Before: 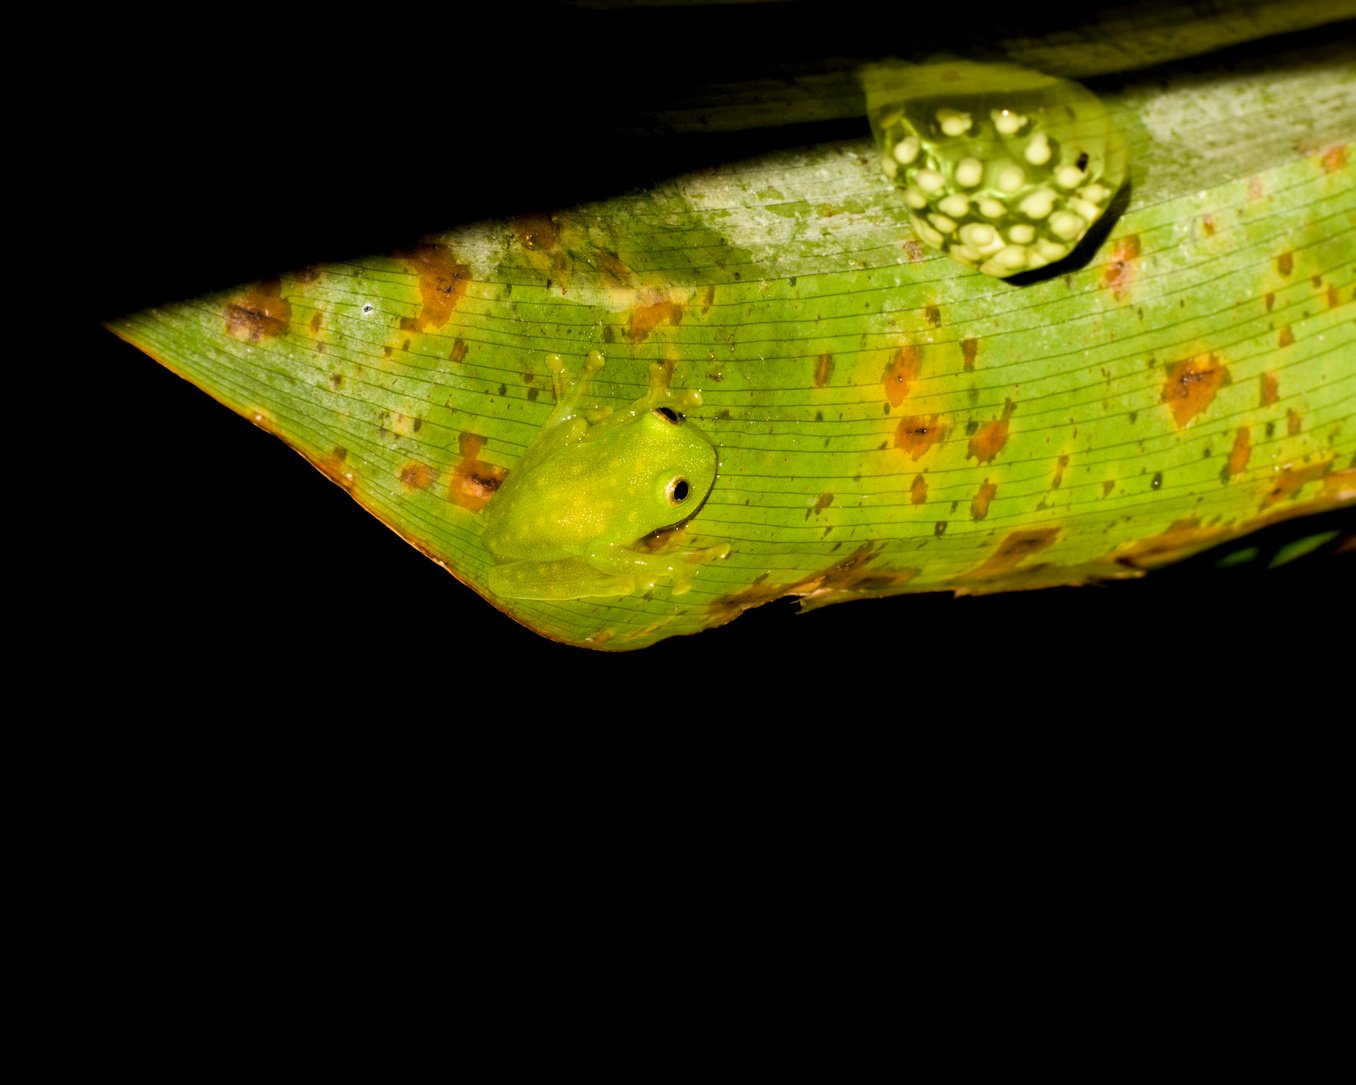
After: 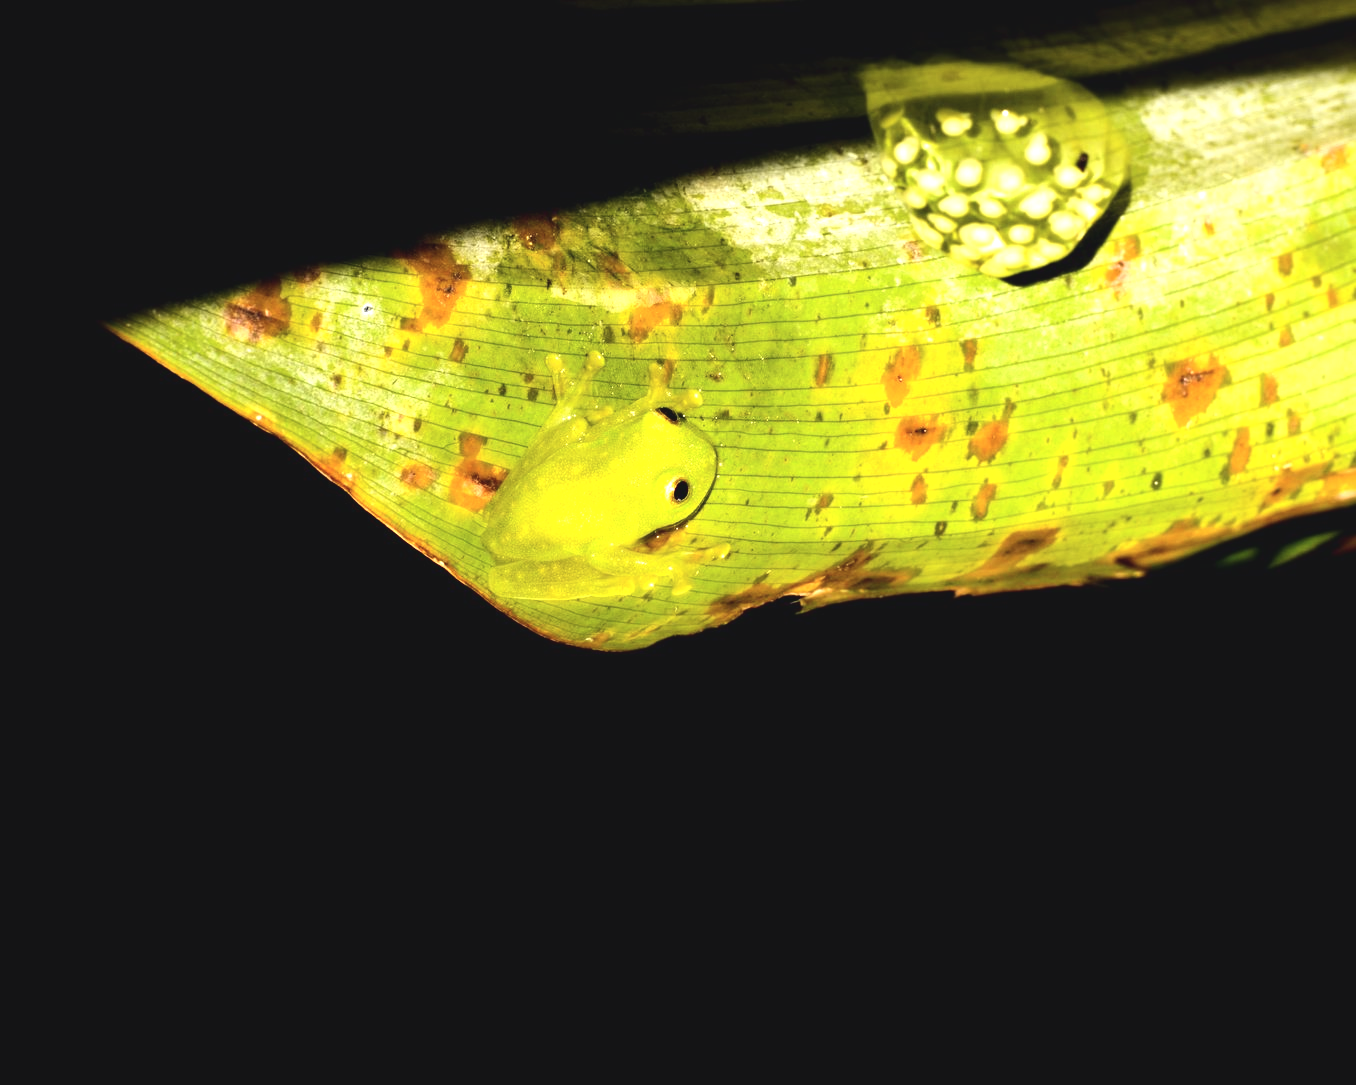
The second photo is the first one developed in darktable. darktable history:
tone curve: curves: ch0 [(0, 0) (0.227, 0.17) (0.766, 0.774) (1, 1)]; ch1 [(0, 0) (0.114, 0.127) (0.437, 0.452) (0.498, 0.498) (0.529, 0.541) (0.579, 0.589) (1, 1)]; ch2 [(0, 0) (0.233, 0.259) (0.493, 0.492) (0.587, 0.573) (1, 1)], color space Lab, independent channels, preserve colors none
exposure: black level correction -0.005, exposure 1 EV, compensate highlight preservation false
